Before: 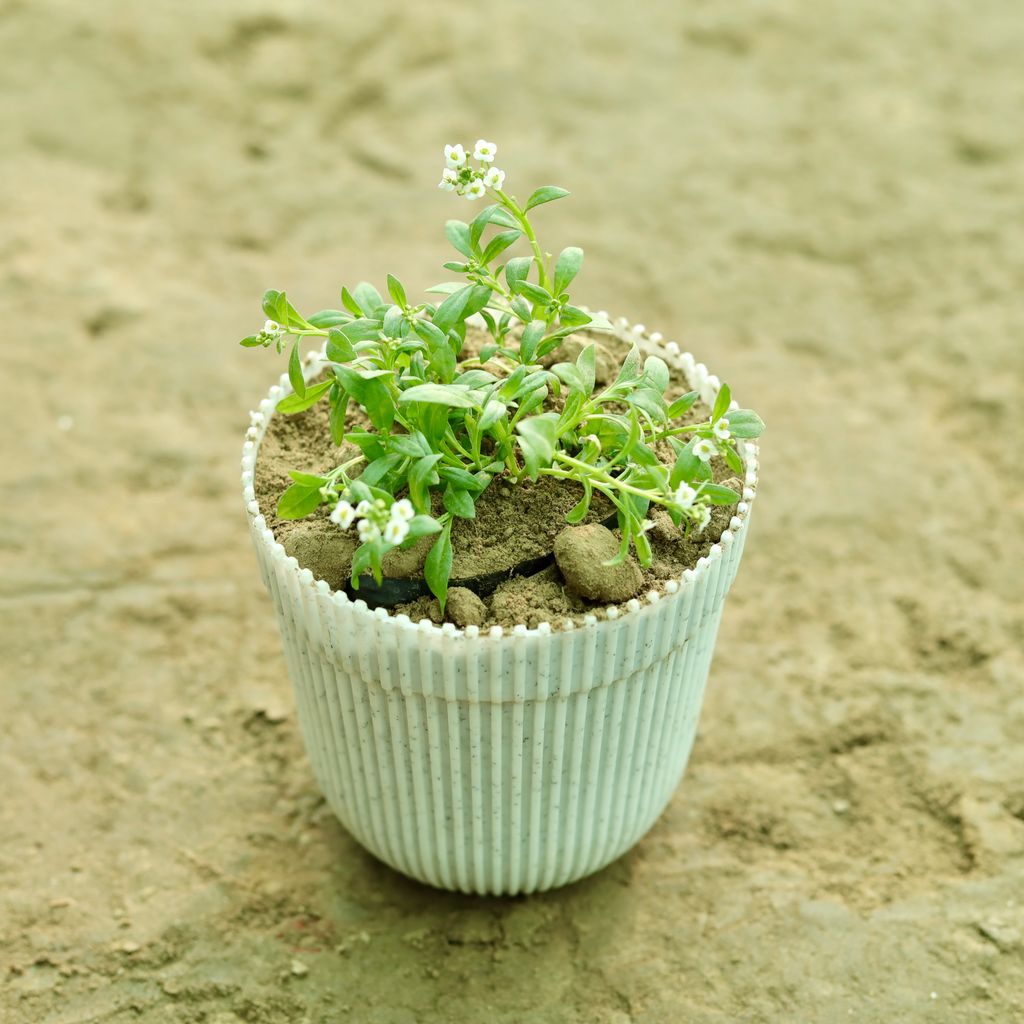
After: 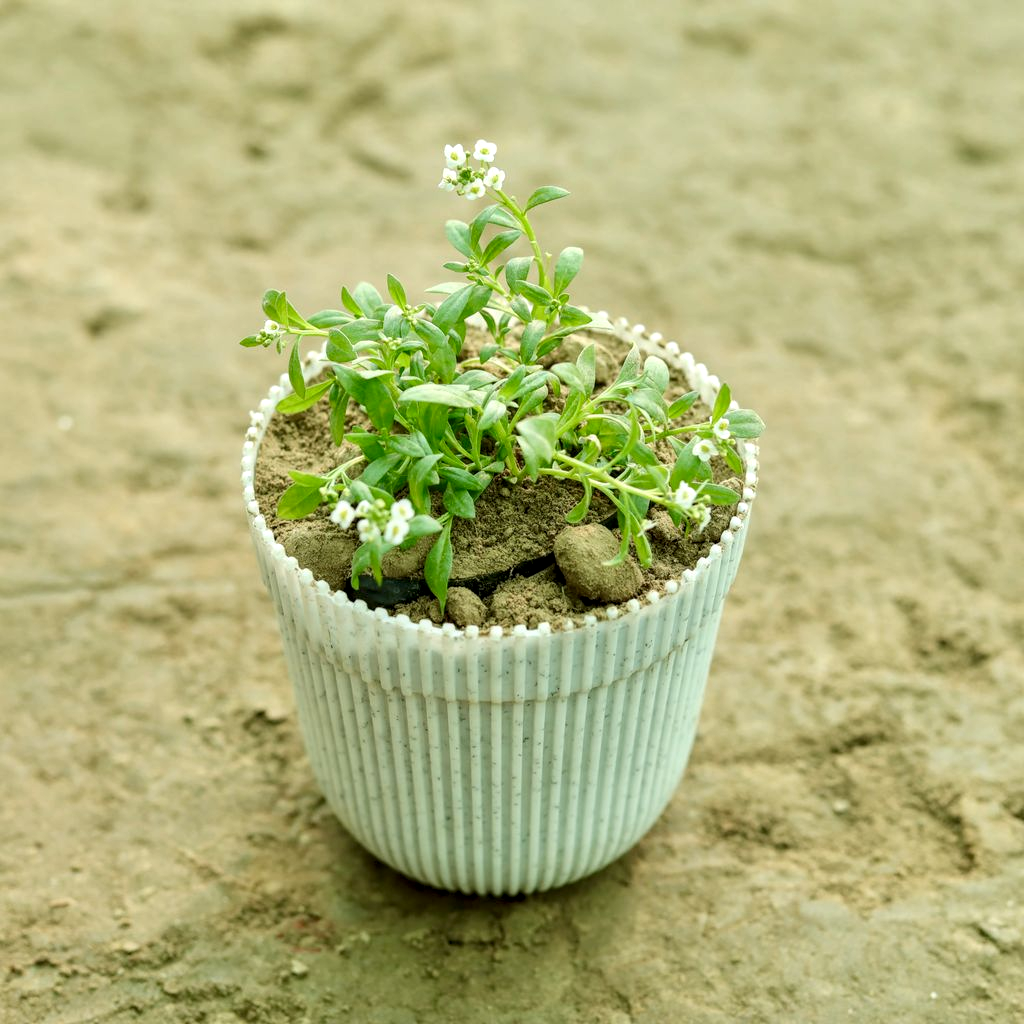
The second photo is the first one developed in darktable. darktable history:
local contrast: shadows 92%, midtone range 0.493
